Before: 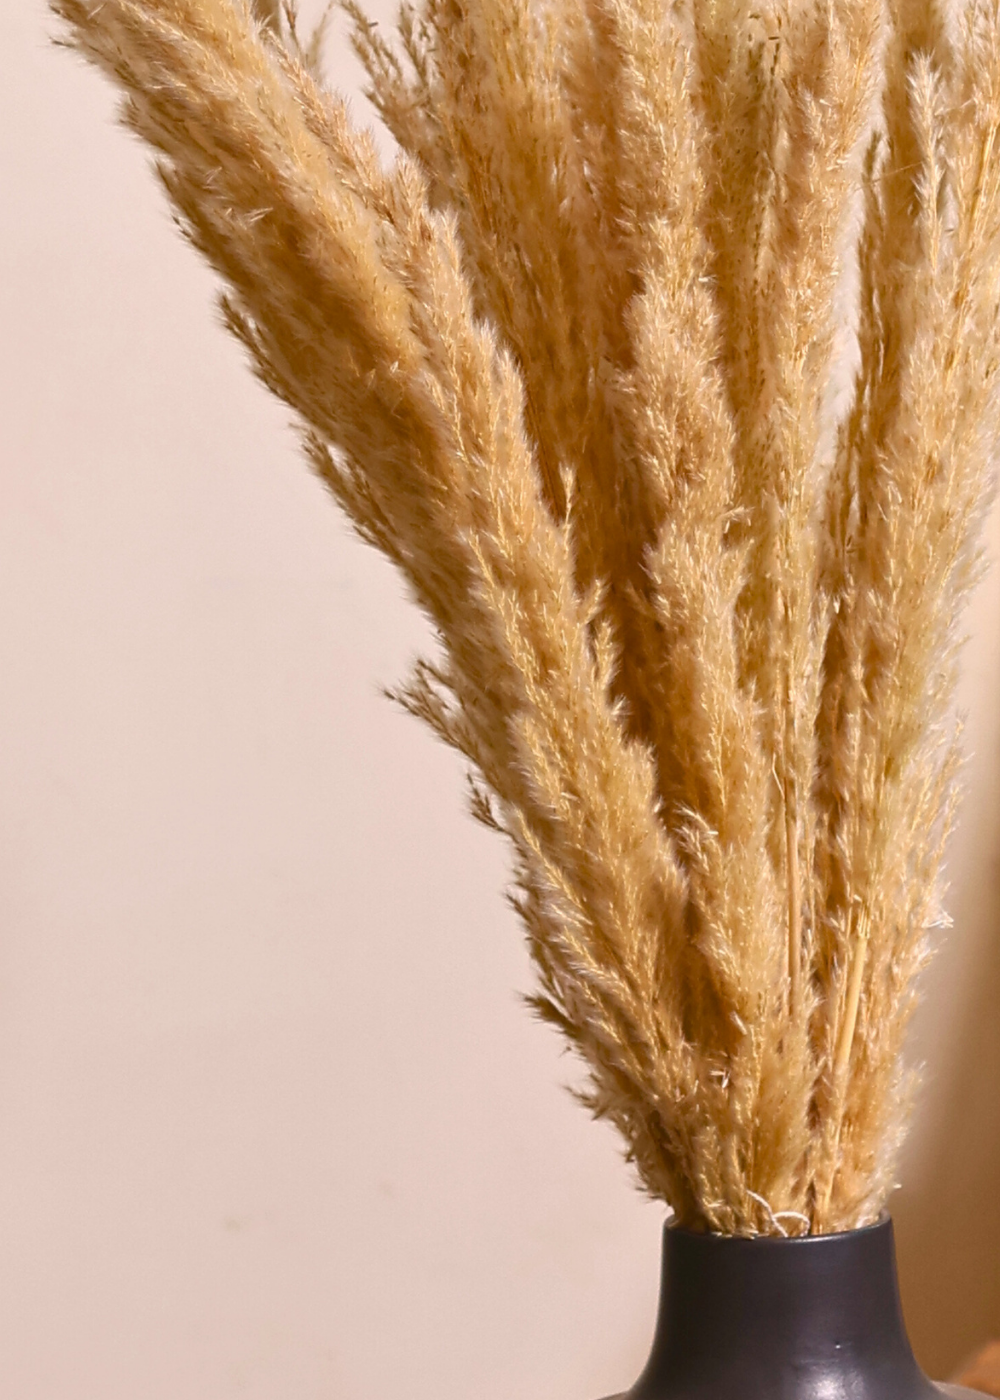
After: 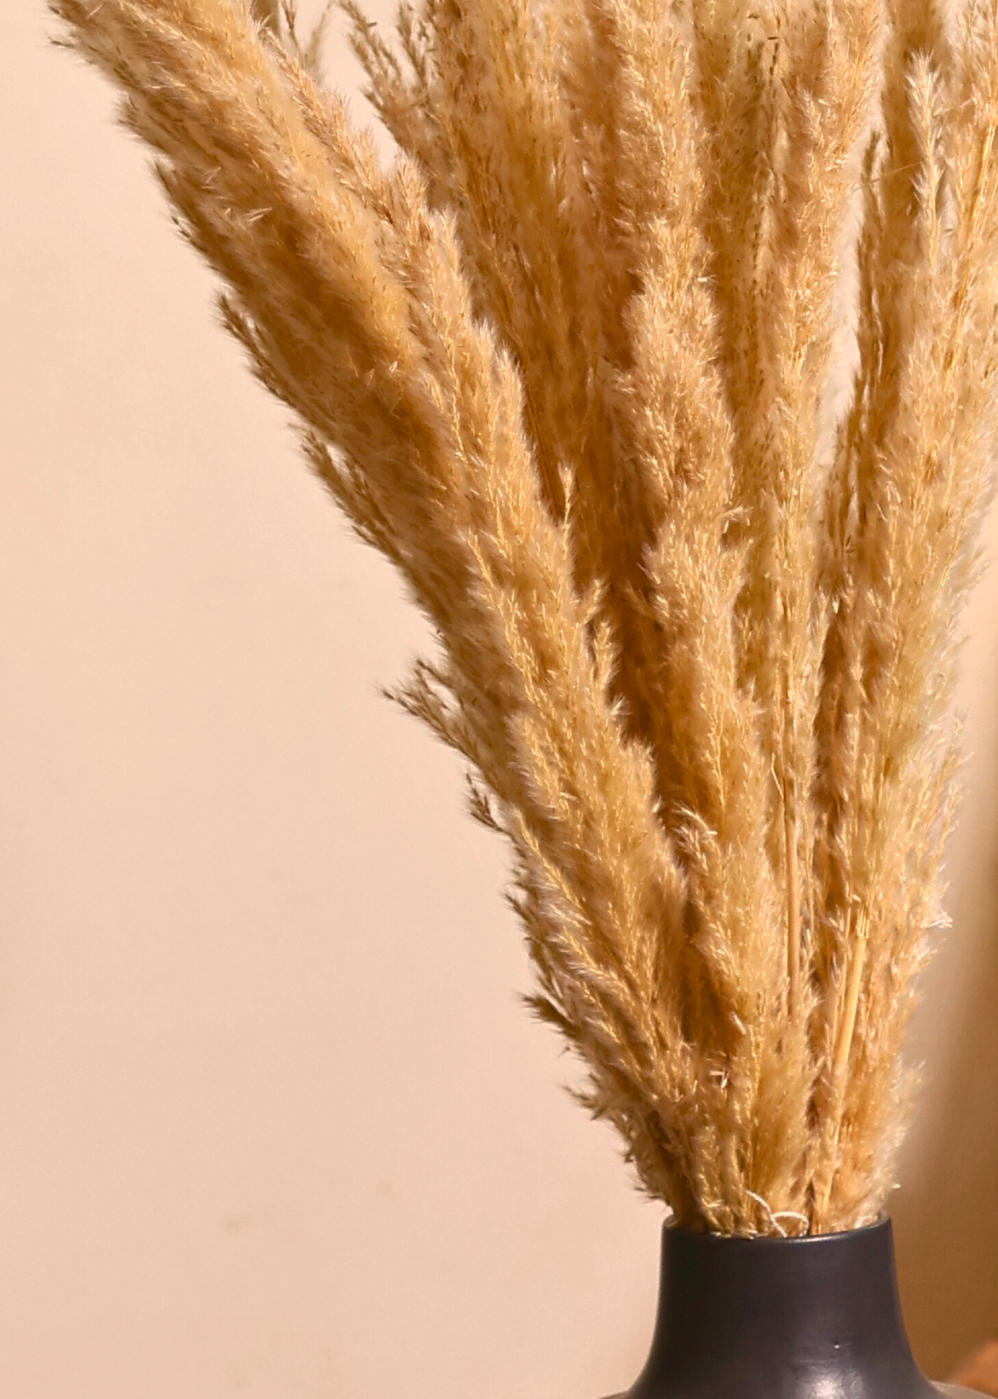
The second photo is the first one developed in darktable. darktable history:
white balance: red 1.045, blue 0.932
crop and rotate: left 0.126%
